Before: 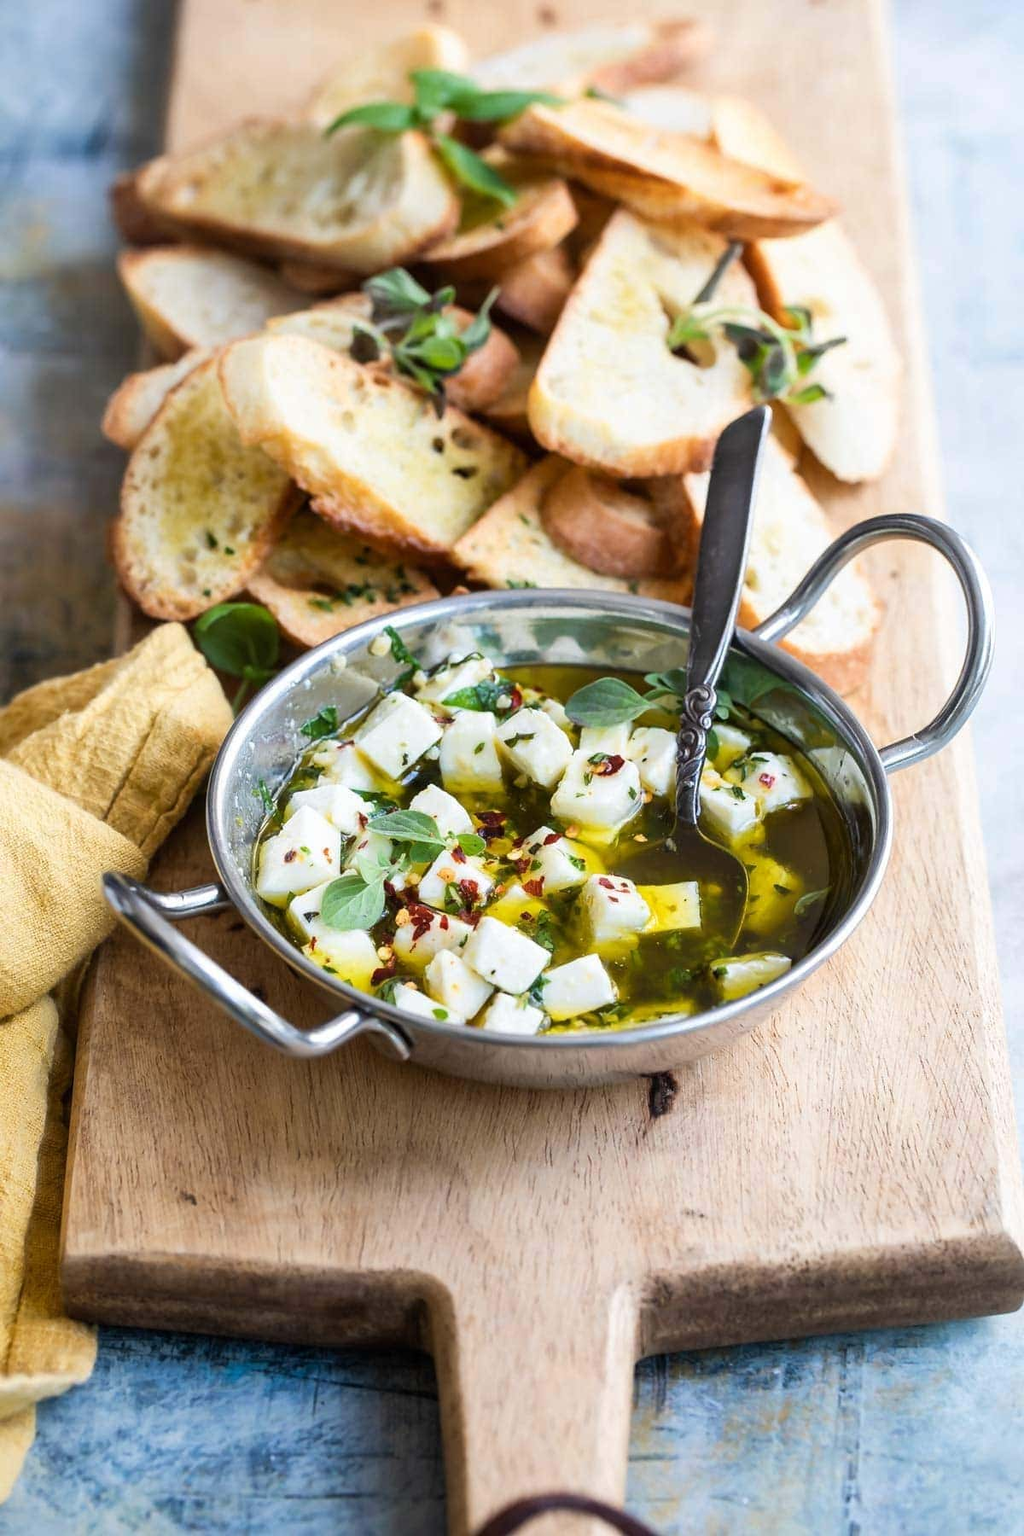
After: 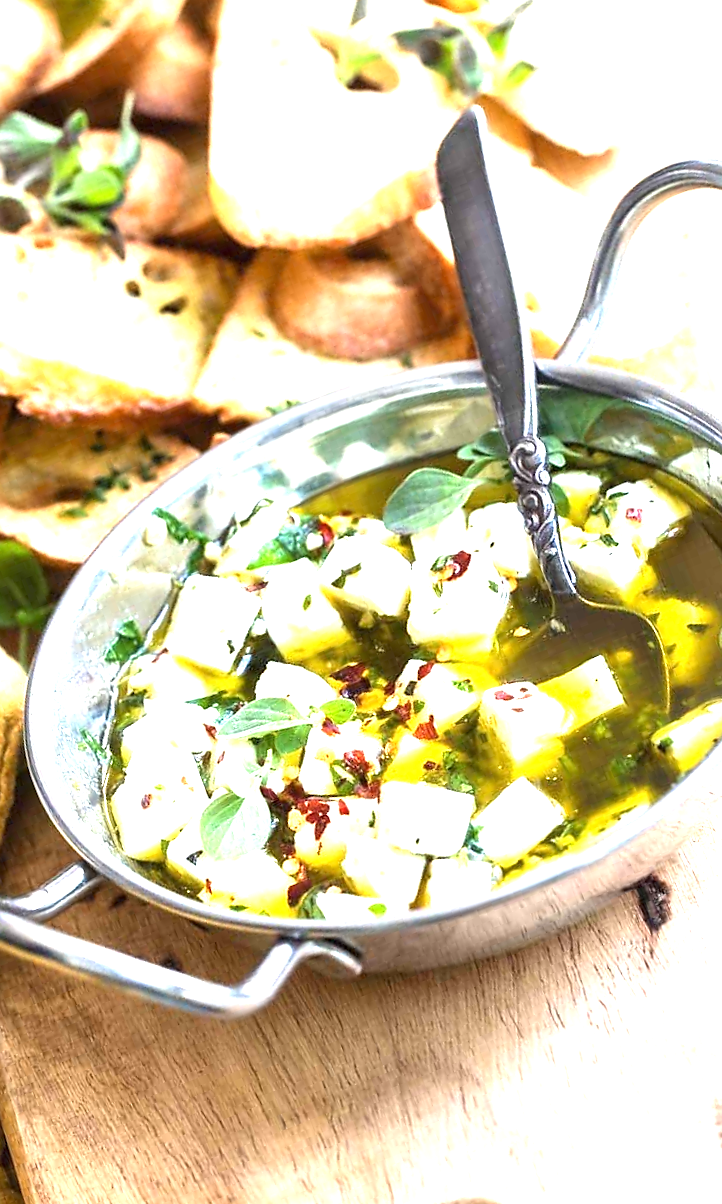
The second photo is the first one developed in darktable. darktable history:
exposure: black level correction 0, exposure 1.517 EV, compensate exposure bias true, compensate highlight preservation false
sharpen: radius 1.518, amount 0.355, threshold 1.447
crop and rotate: angle 21.35°, left 6.871%, right 4.208%, bottom 1.135%
